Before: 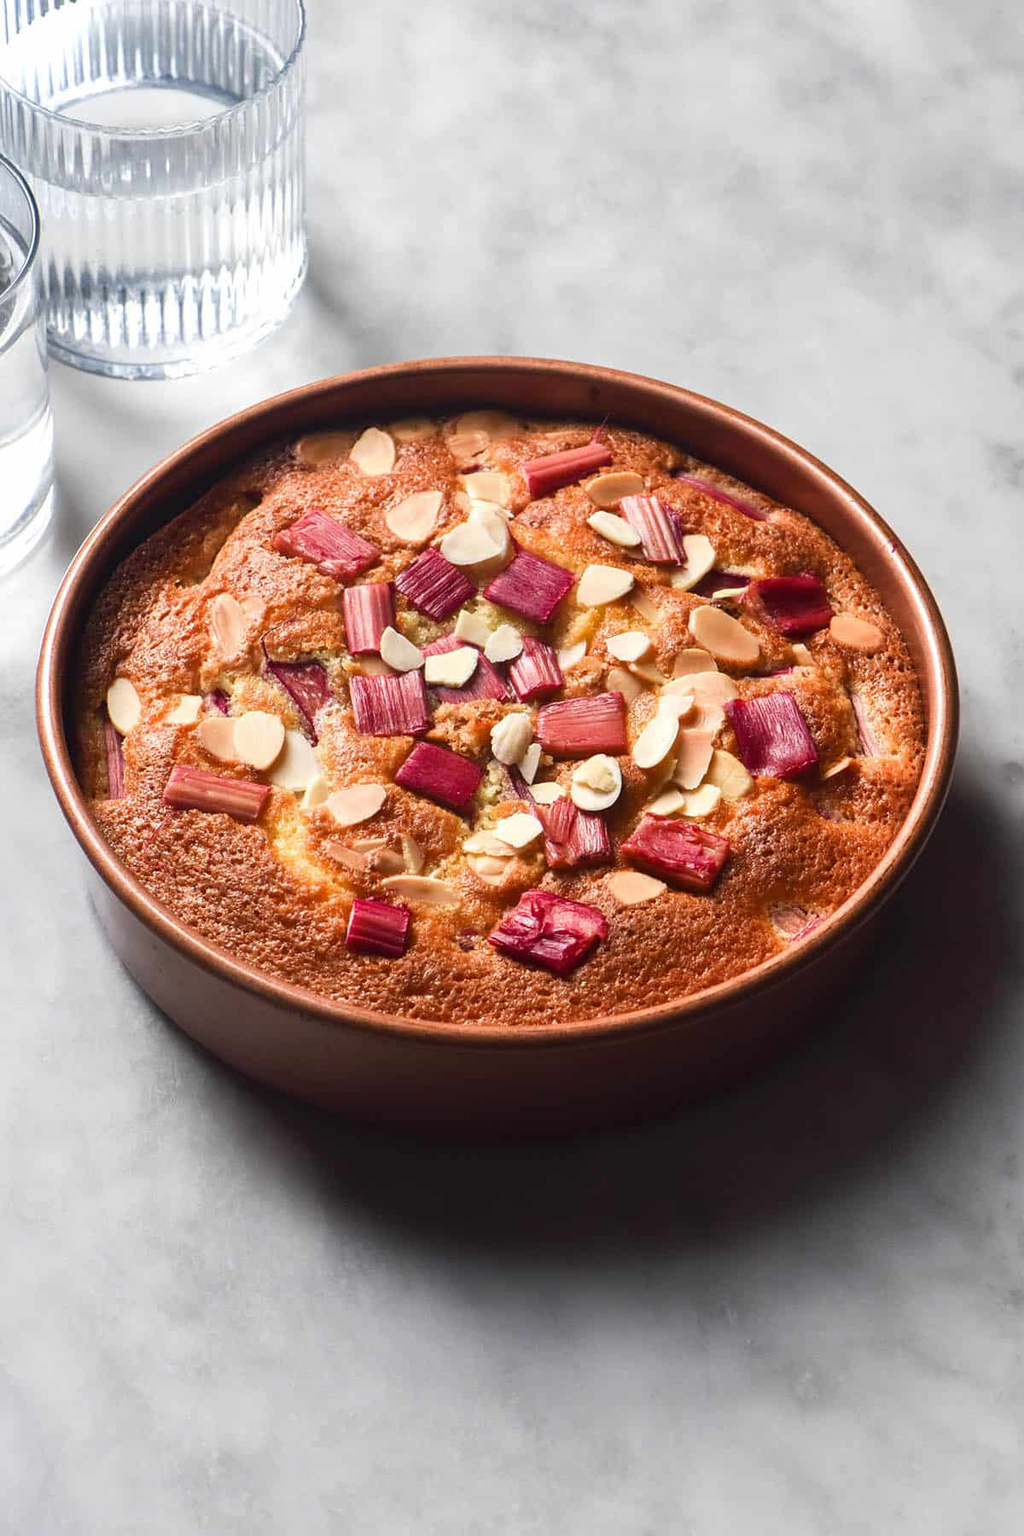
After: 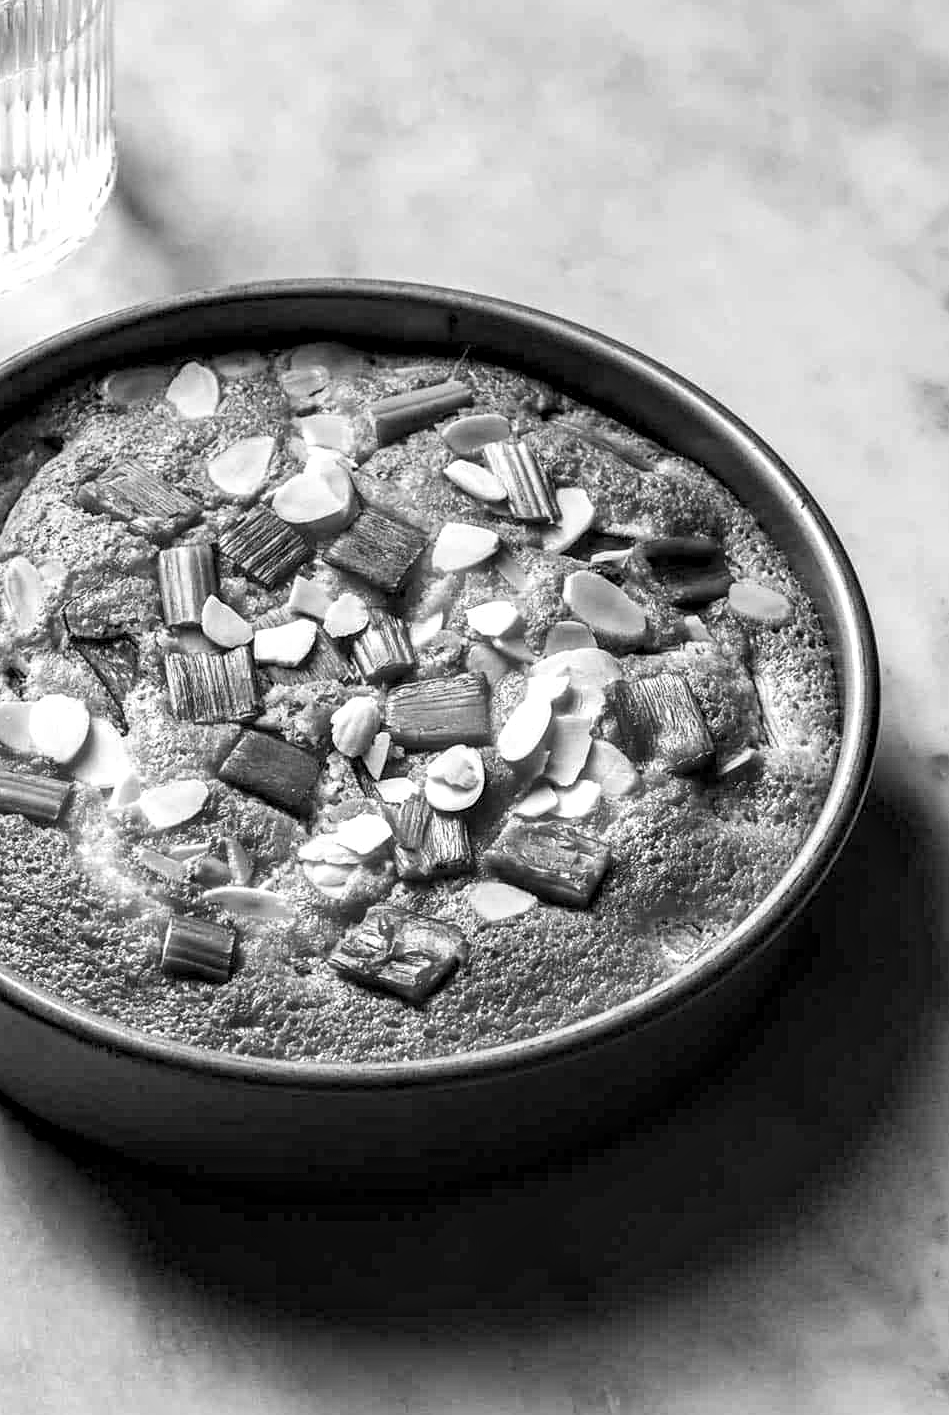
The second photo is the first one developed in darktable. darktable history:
crop and rotate: left 20.355%, top 7.77%, right 0.493%, bottom 13.615%
local contrast: highlights 64%, shadows 53%, detail 168%, midtone range 0.52
sharpen: amount 0.2
haze removal: strength 0.423, compatibility mode true, adaptive false
contrast brightness saturation: contrast 0.068, brightness 0.172, saturation 0.418
exposure: exposure -0.065 EV, compensate exposure bias true, compensate highlight preservation false
color calibration: output gray [0.25, 0.35, 0.4, 0], illuminant same as pipeline (D50), adaptation XYZ, x 0.347, y 0.359, temperature 5021.44 K
